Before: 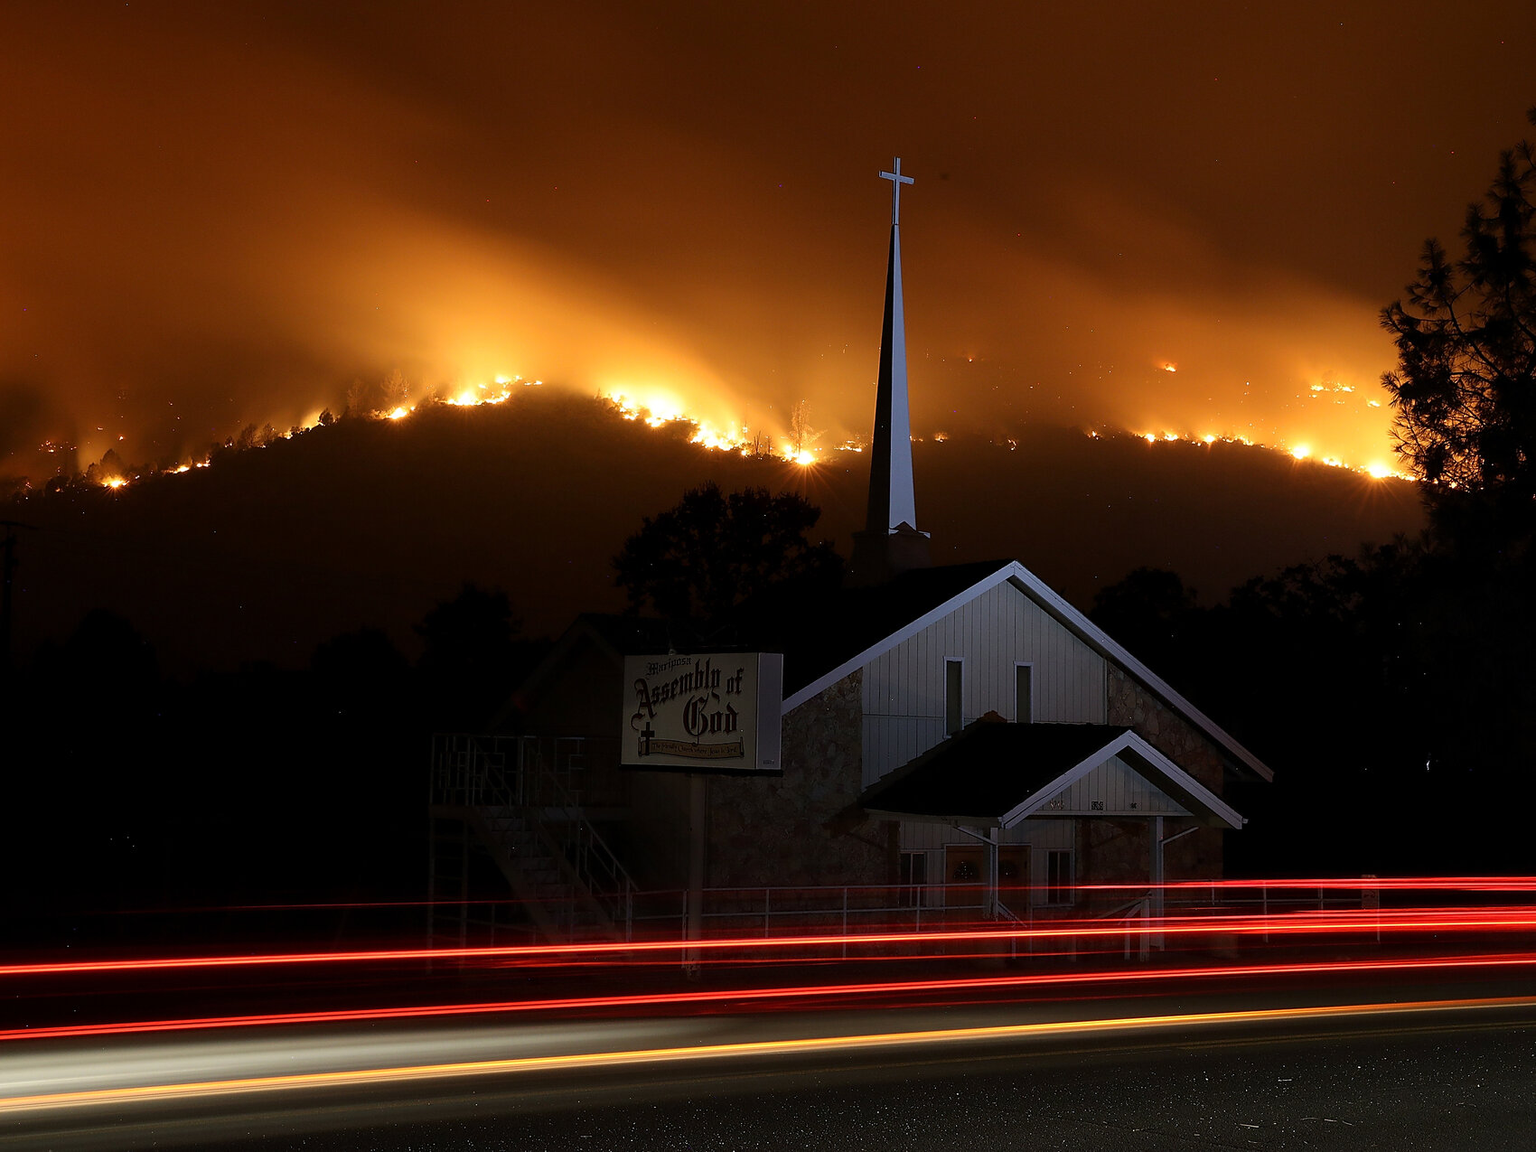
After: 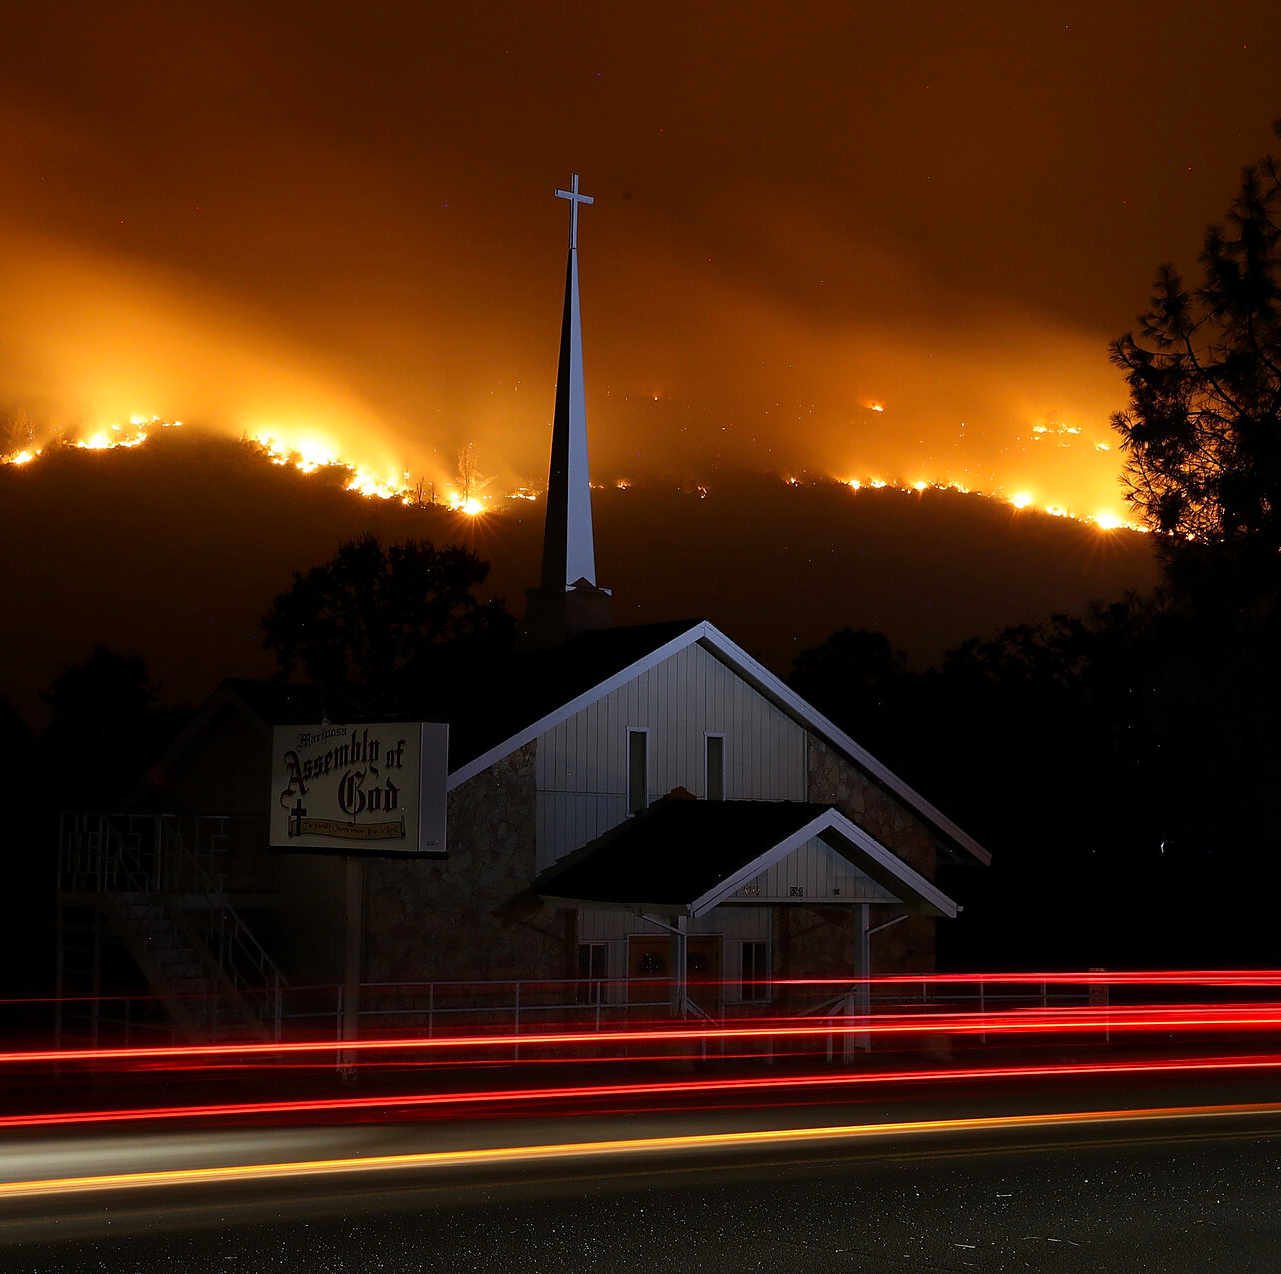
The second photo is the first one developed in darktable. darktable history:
color correction: saturation 1.1
crop and rotate: left 24.6%
